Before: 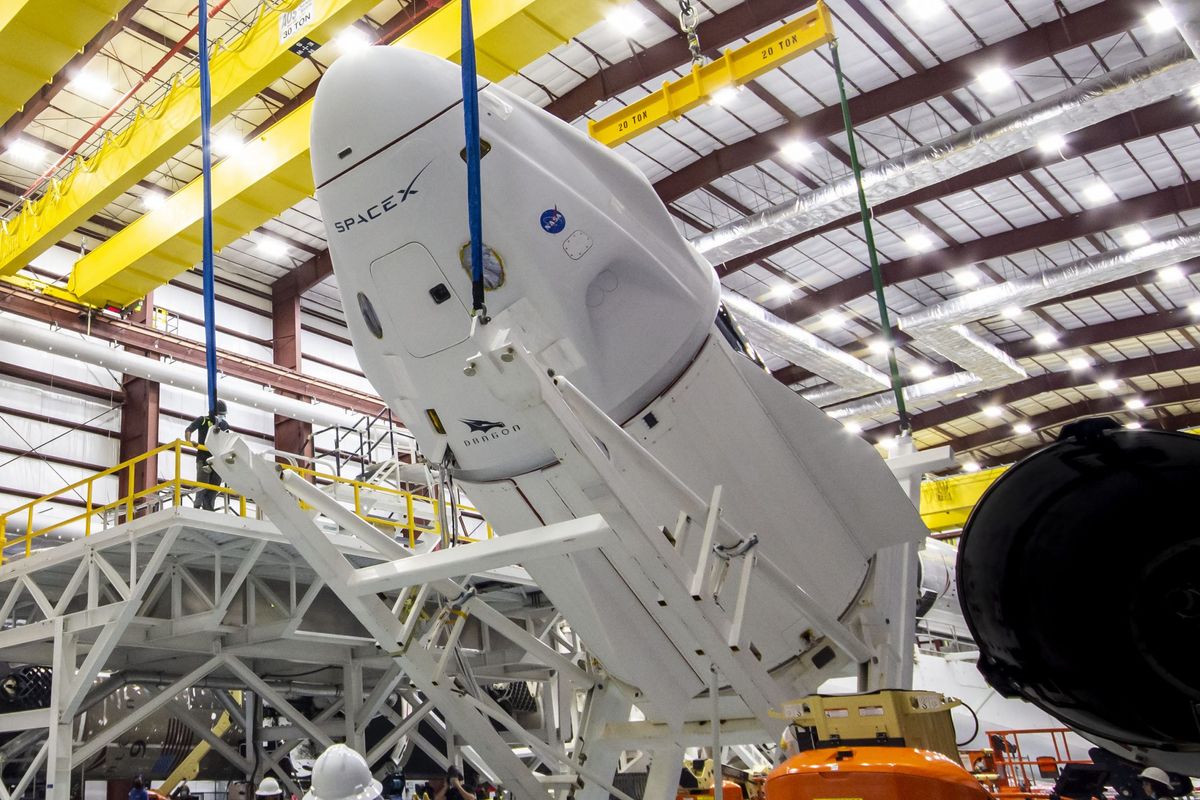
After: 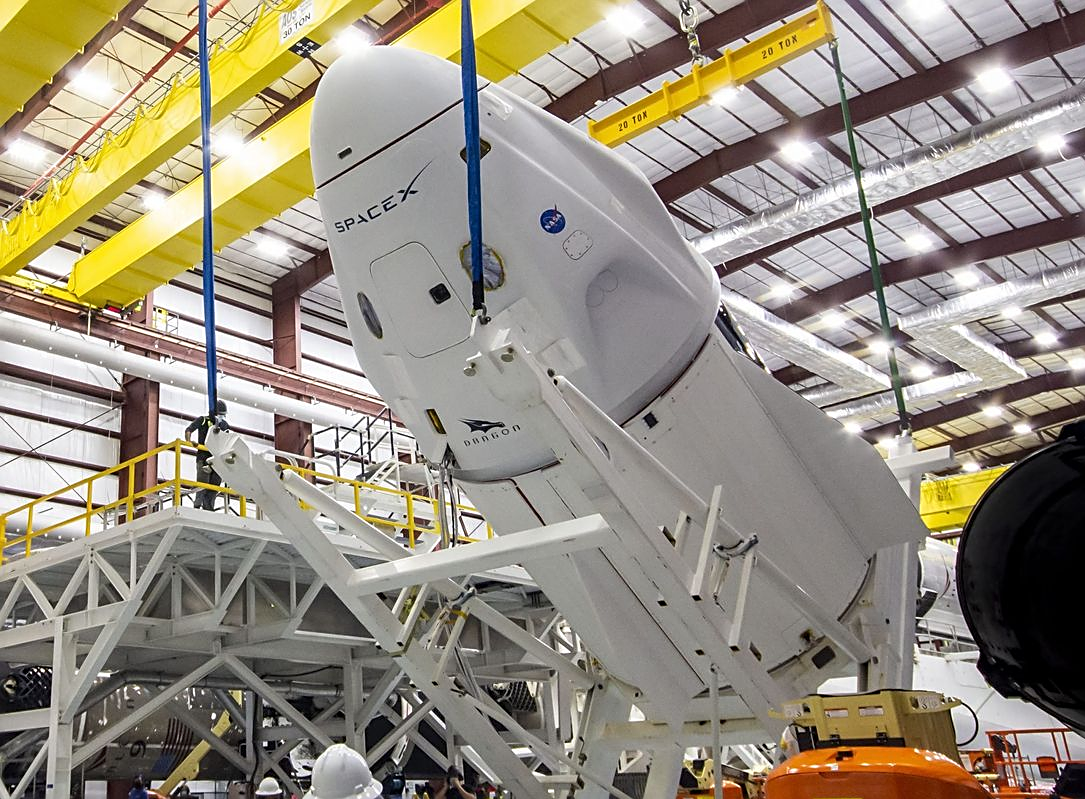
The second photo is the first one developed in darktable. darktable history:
sharpen: on, module defaults
crop: right 9.512%, bottom 0.019%
